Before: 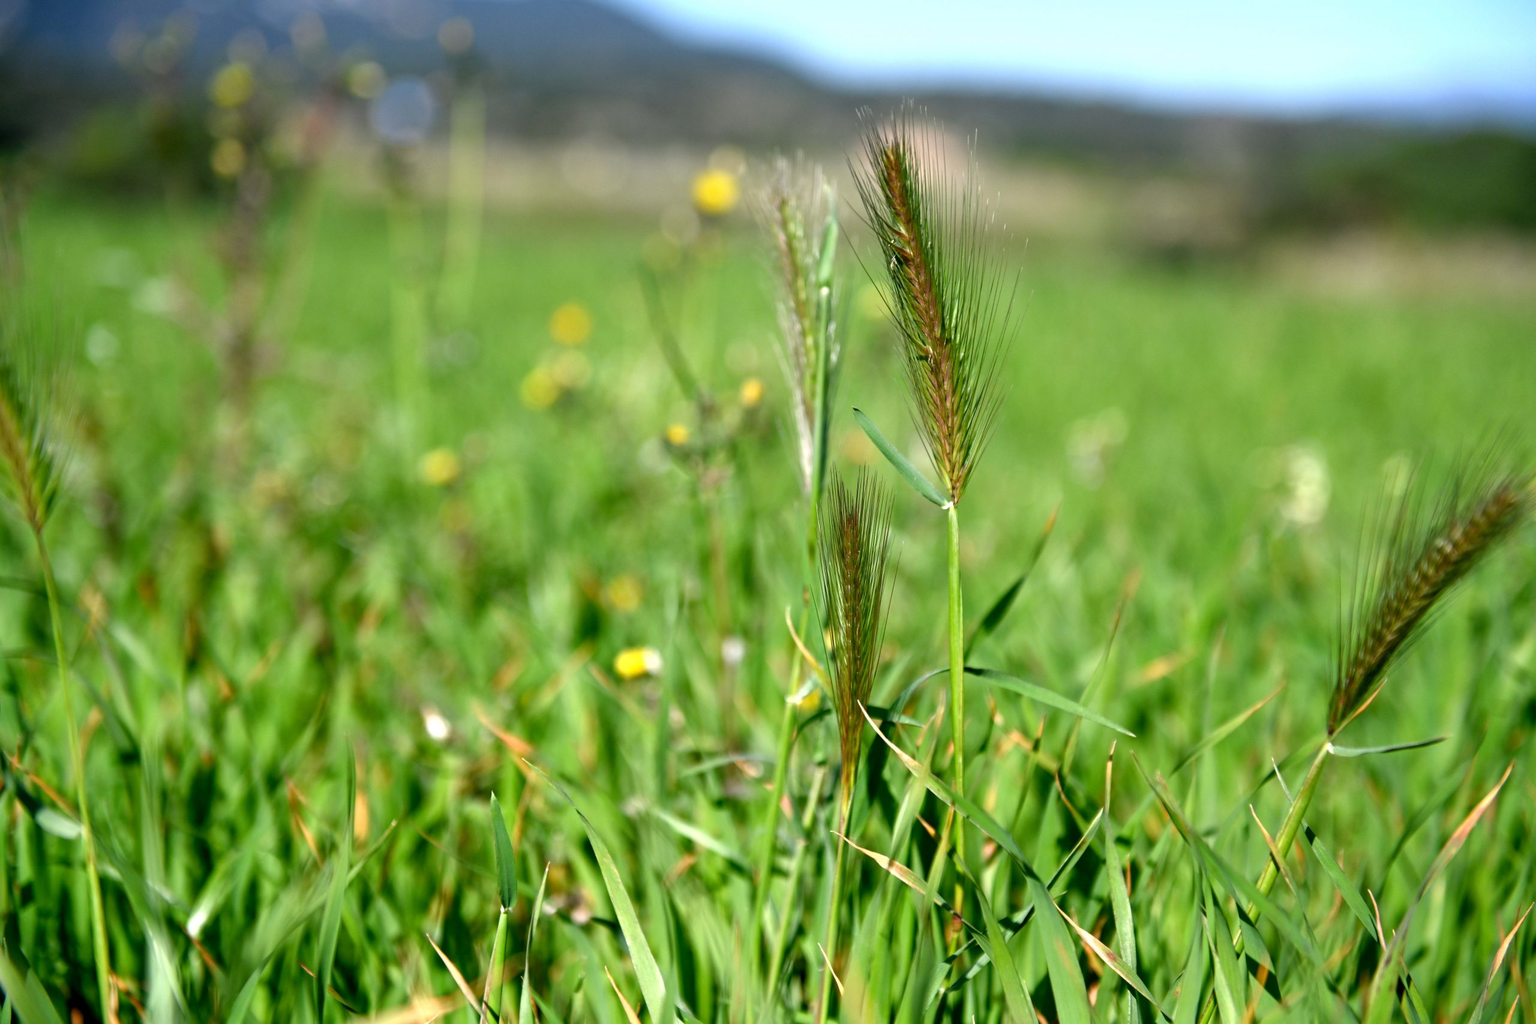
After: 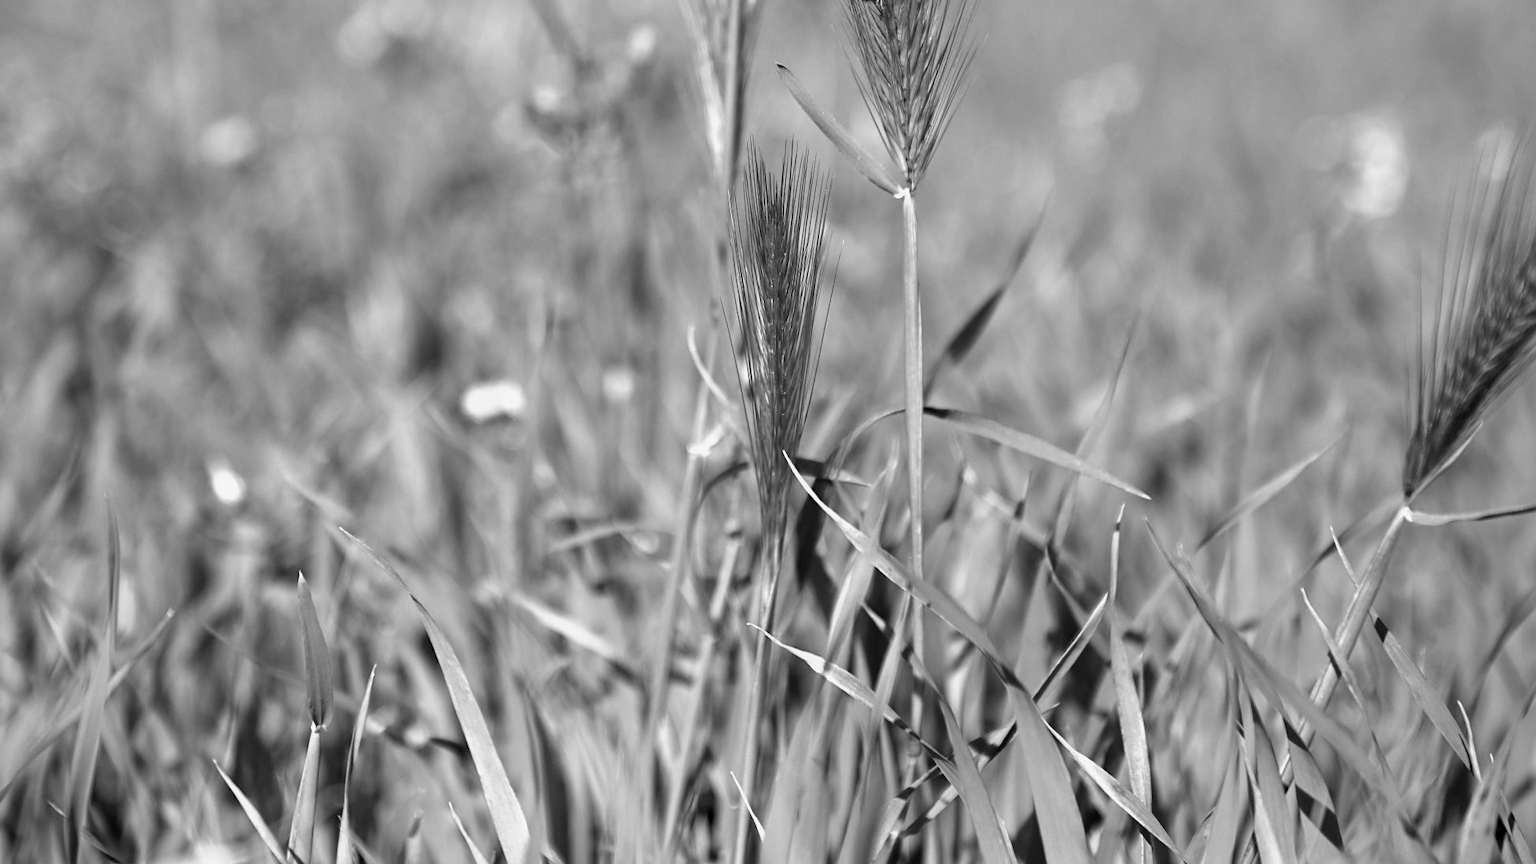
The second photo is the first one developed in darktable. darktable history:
sharpen: amount 0.2
crop and rotate: left 17.299%, top 35.115%, right 7.015%, bottom 1.024%
monochrome: a 30.25, b 92.03
velvia: on, module defaults
rgb levels: preserve colors max RGB
